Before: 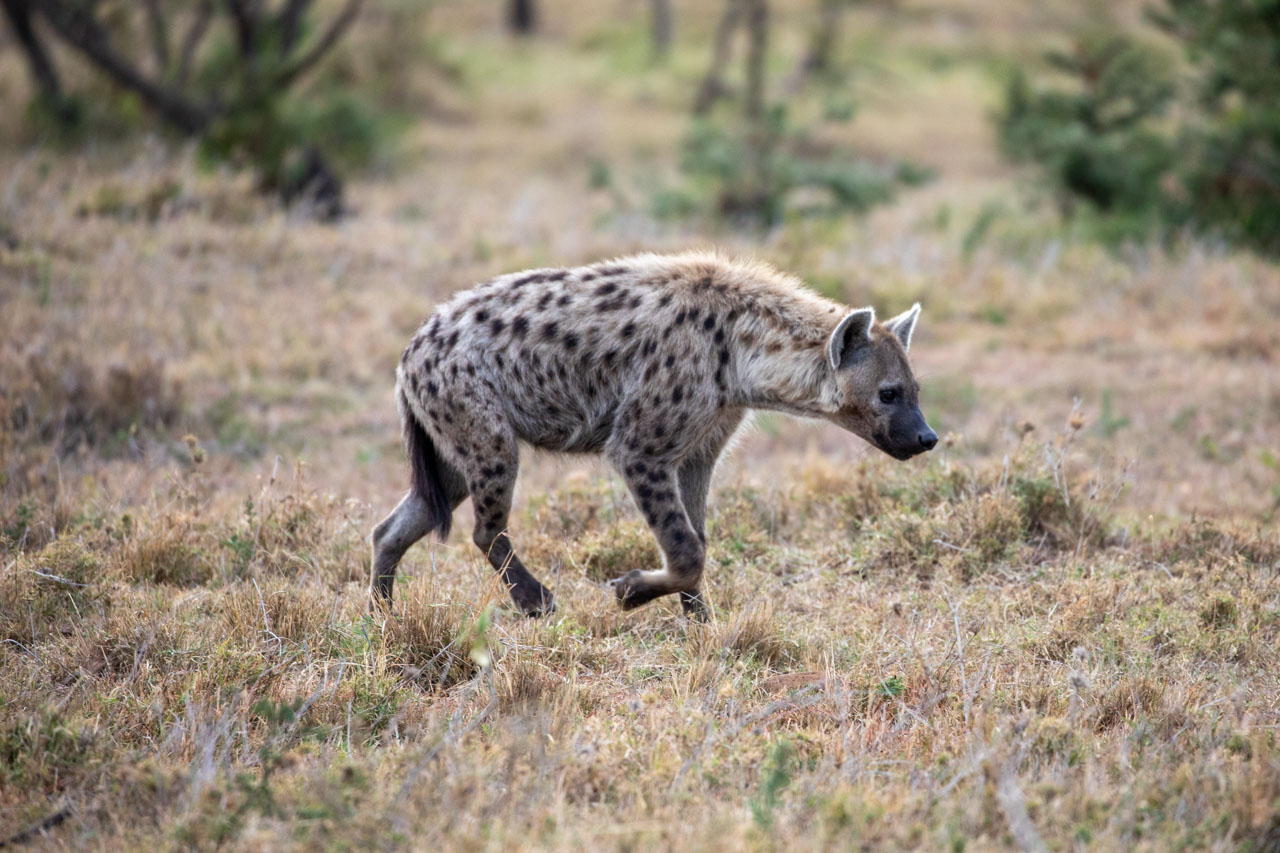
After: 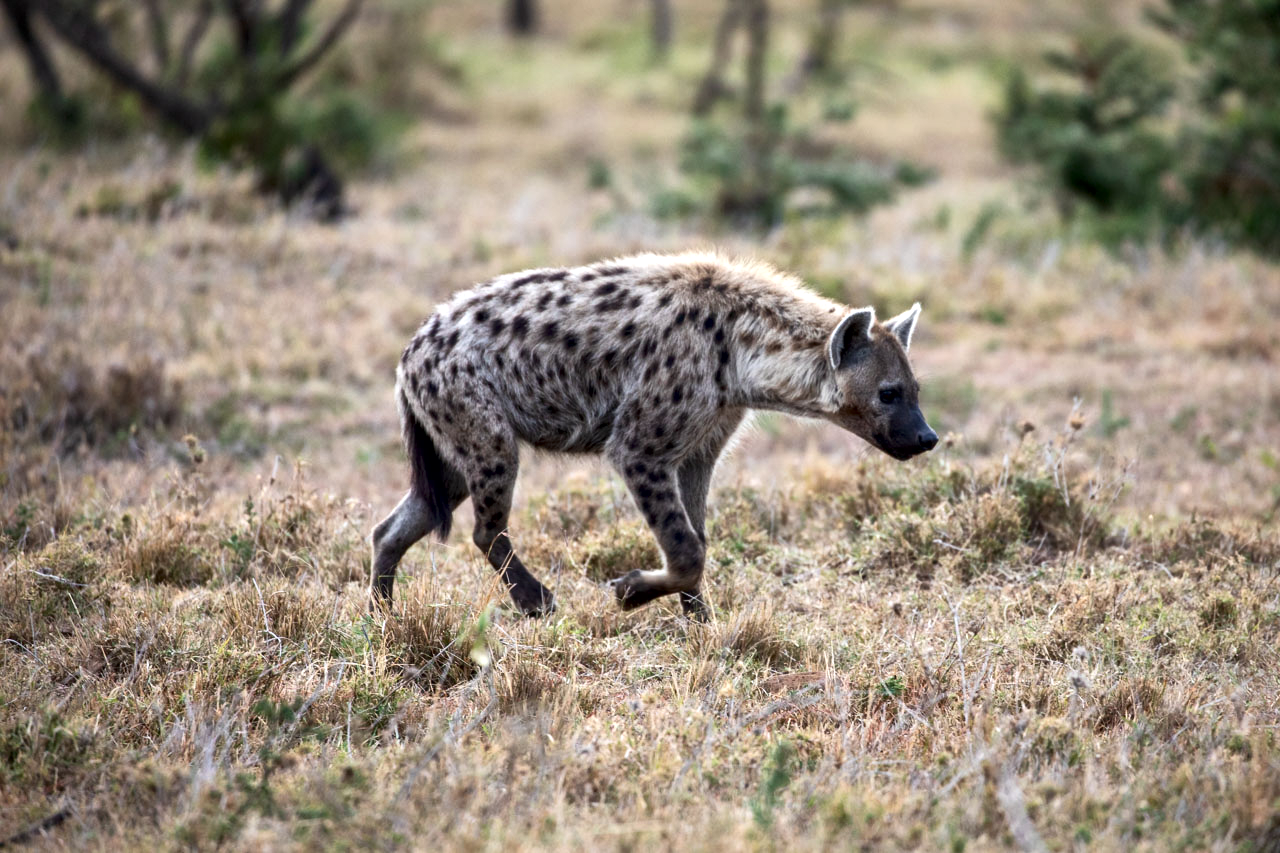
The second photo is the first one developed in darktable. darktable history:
local contrast: mode bilateral grid, contrast 100, coarseness 100, detail 165%, midtone range 0.2
